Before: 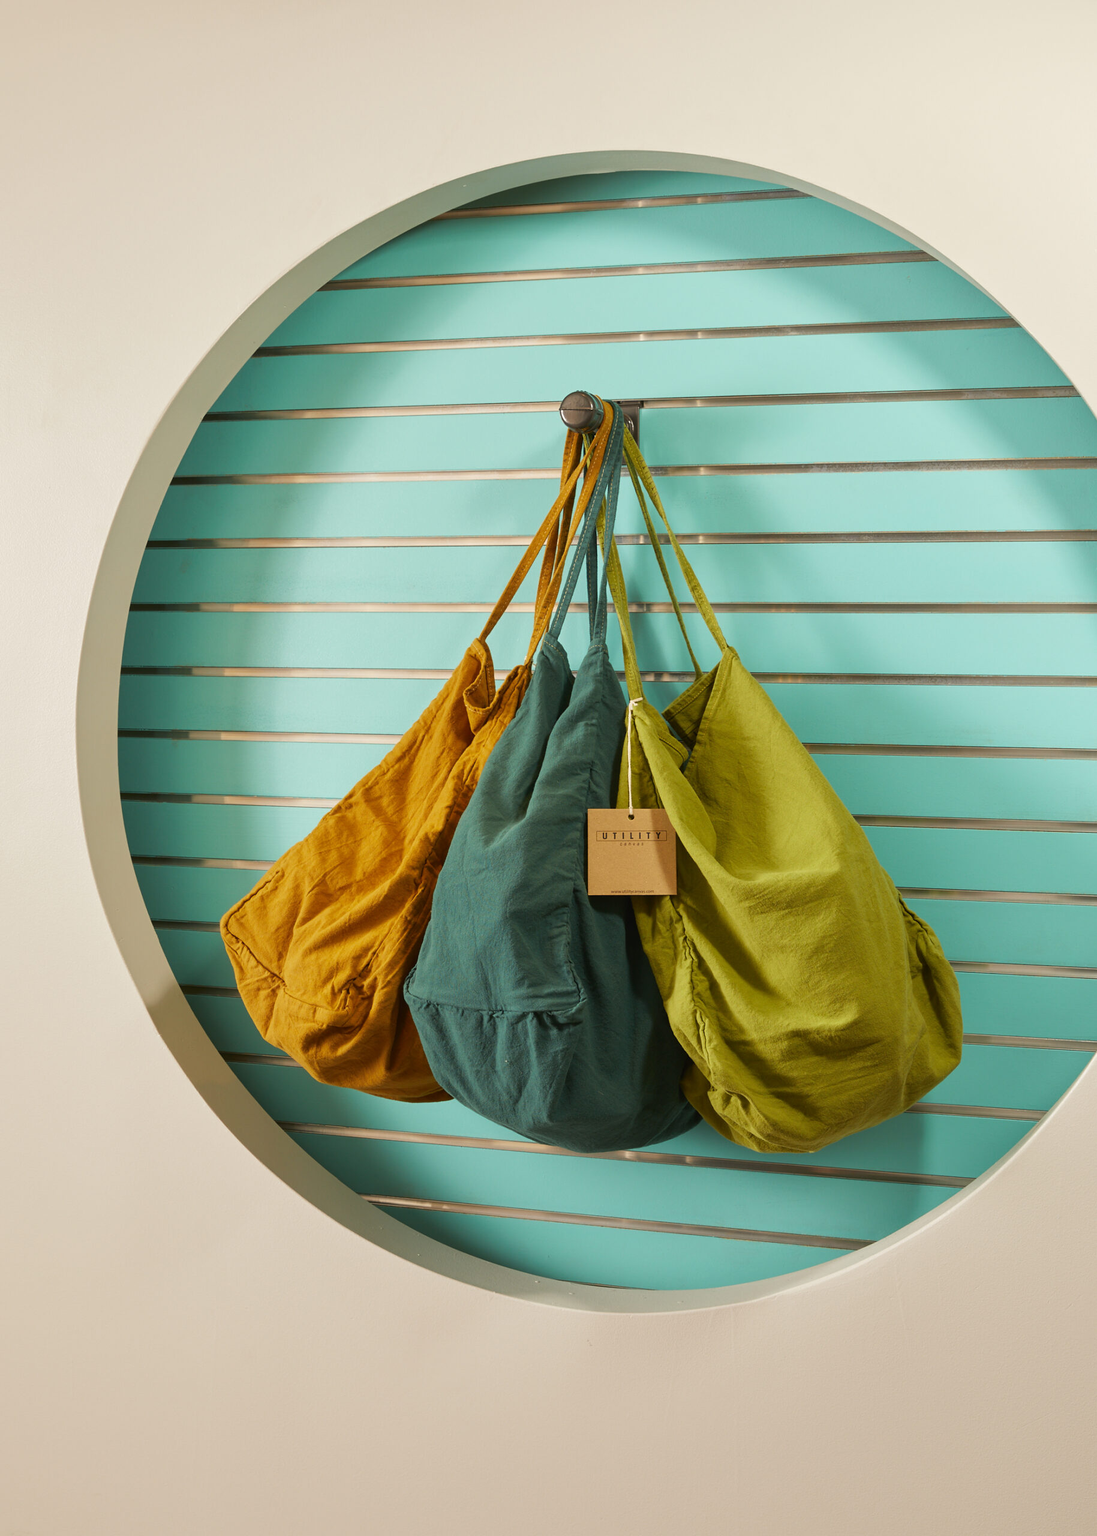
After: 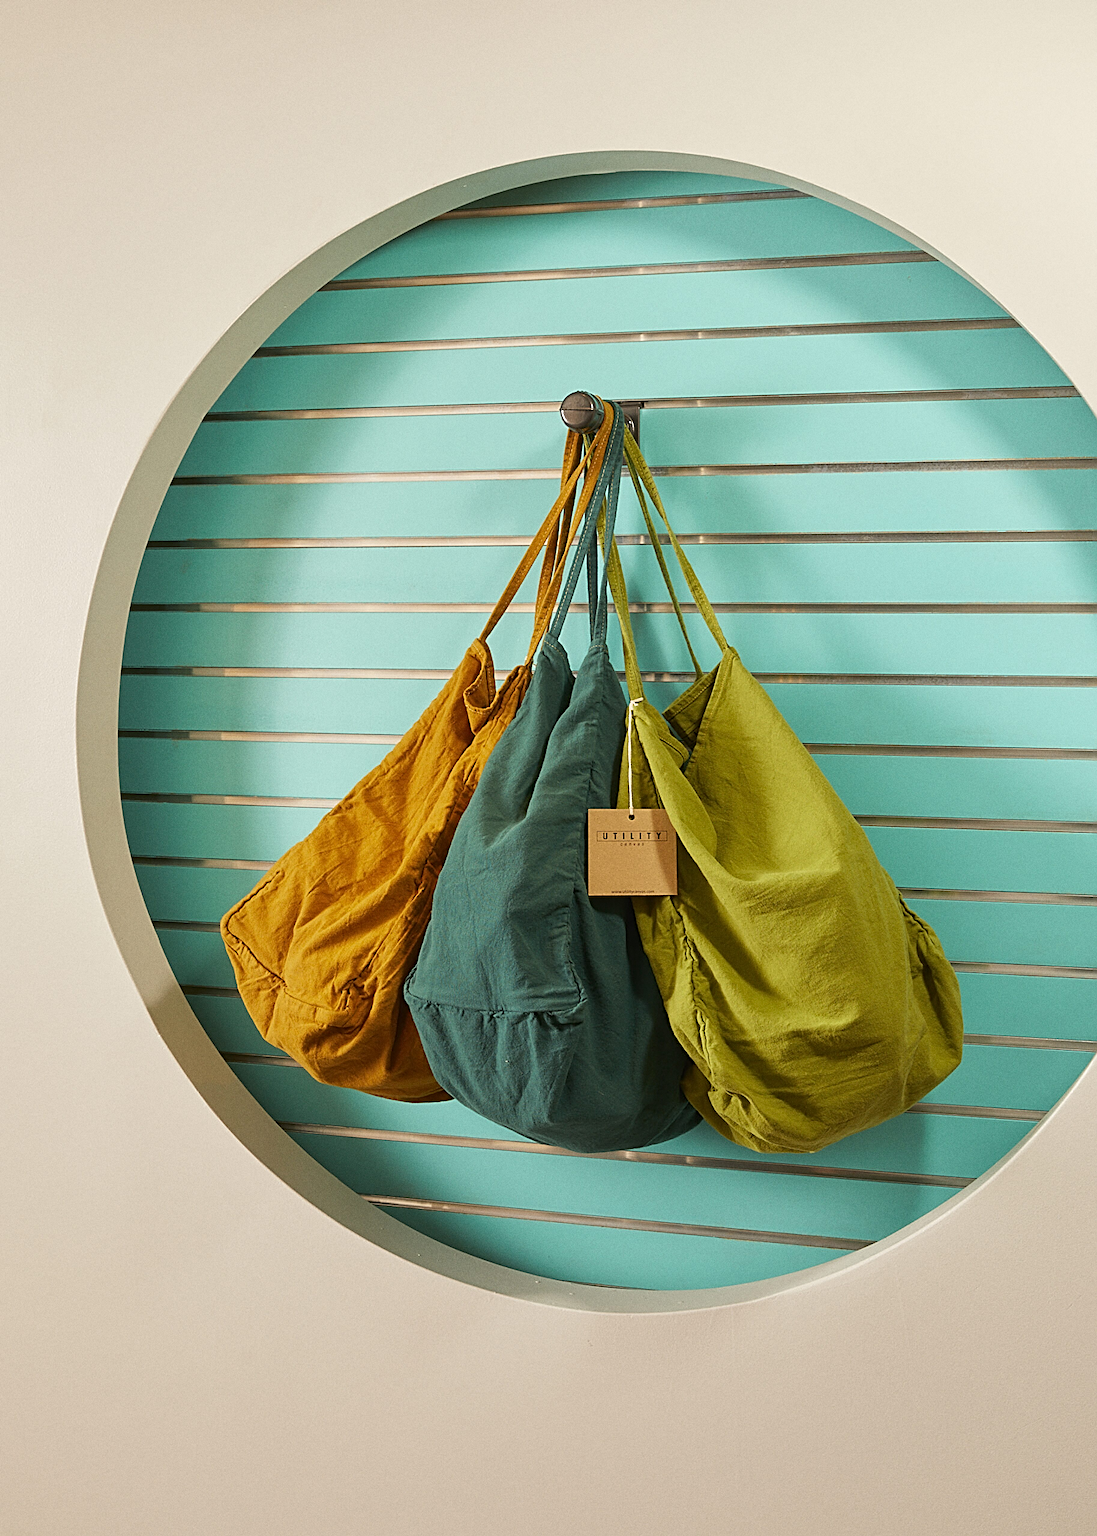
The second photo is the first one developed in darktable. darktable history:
sharpen: radius 2.817, amount 0.715
grain: coarseness 0.47 ISO
